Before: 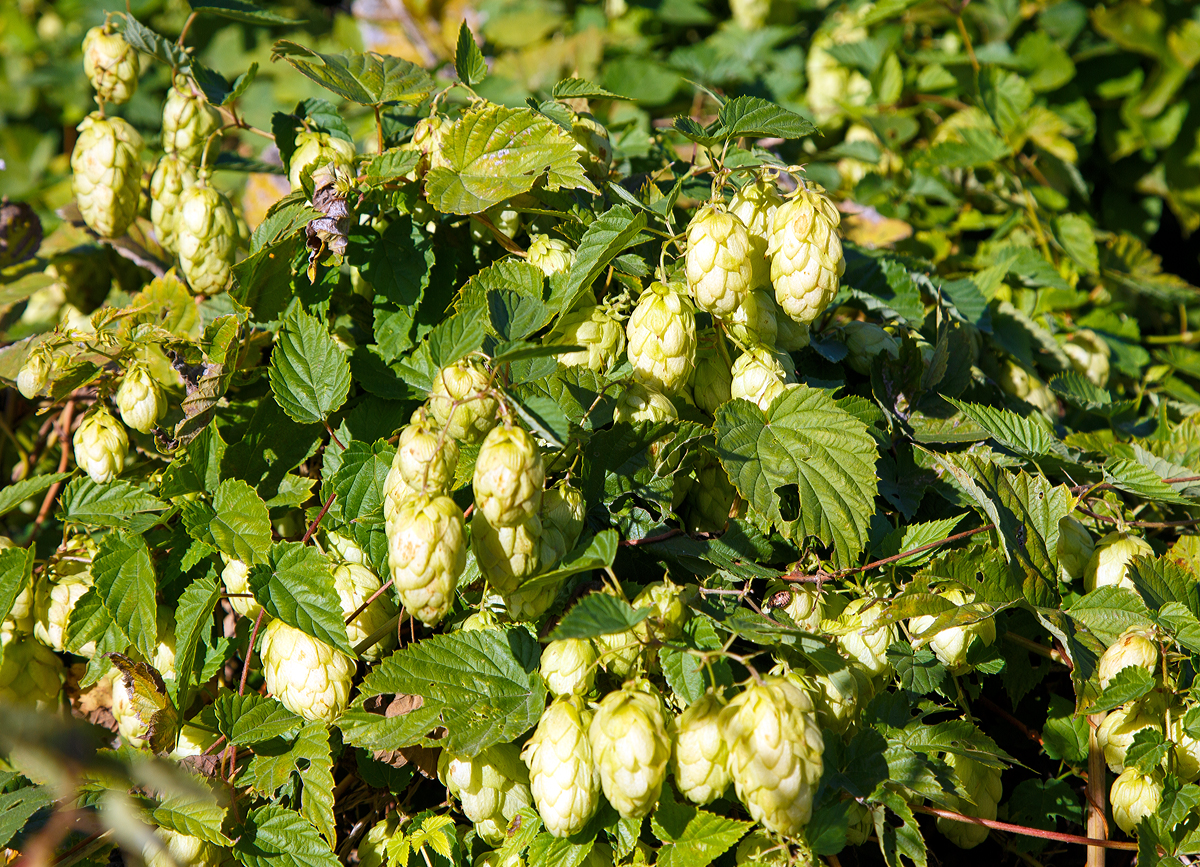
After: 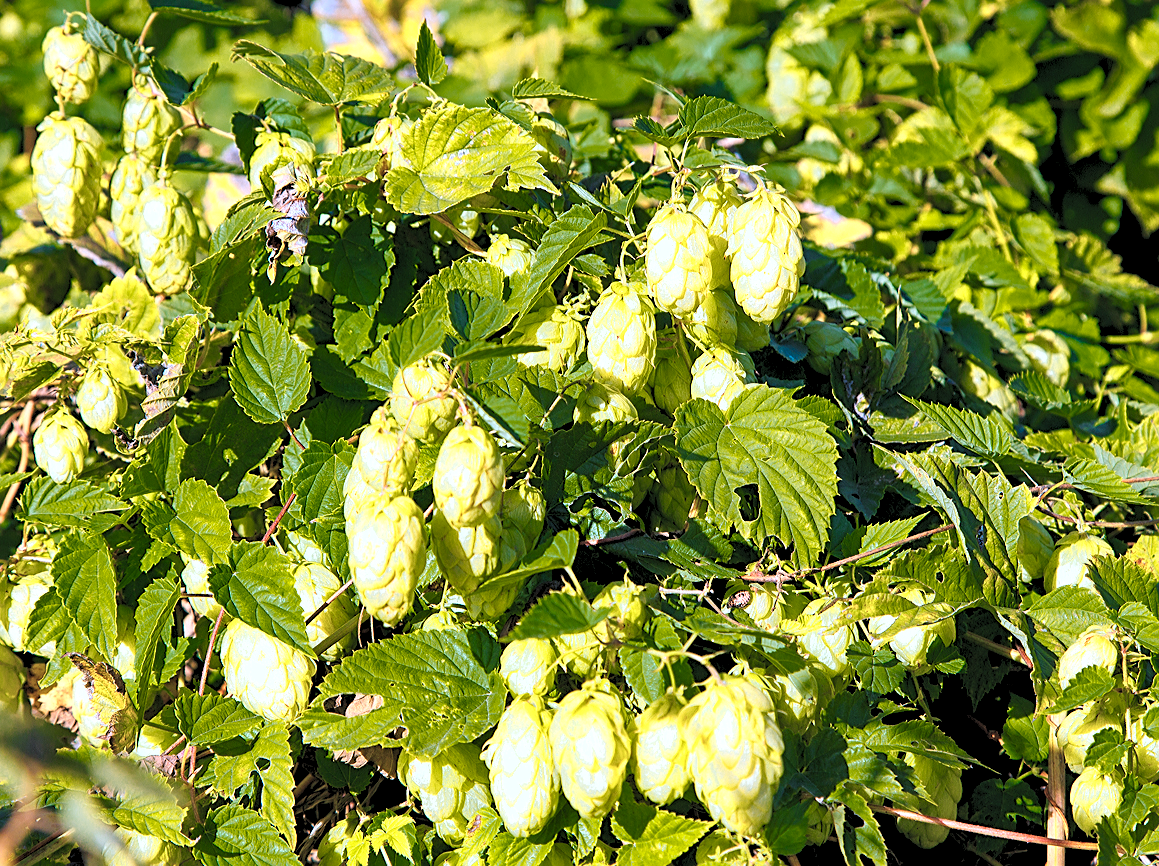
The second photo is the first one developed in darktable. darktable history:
color balance rgb: highlights gain › chroma 3.099%, highlights gain › hue 54.76°, global offset › luminance 0.703%, perceptual saturation grading › global saturation 0.412%, global vibrance 9.636%
color correction: highlights a* -9.8, highlights b* -21.7
color zones: curves: ch0 [(0.099, 0.624) (0.257, 0.596) (0.384, 0.376) (0.529, 0.492) (0.697, 0.564) (0.768, 0.532) (0.908, 0.644)]; ch1 [(0.112, 0.564) (0.254, 0.612) (0.432, 0.676) (0.592, 0.456) (0.743, 0.684) (0.888, 0.536)]; ch2 [(0.25, 0.5) (0.469, 0.36) (0.75, 0.5)]
crop and rotate: left 3.416%
levels: levels [0.093, 0.434, 0.988]
local contrast: highlights 105%, shadows 99%, detail 119%, midtone range 0.2
shadows and highlights: shadows 24.89, highlights -47.9, soften with gaussian
sharpen: on, module defaults
